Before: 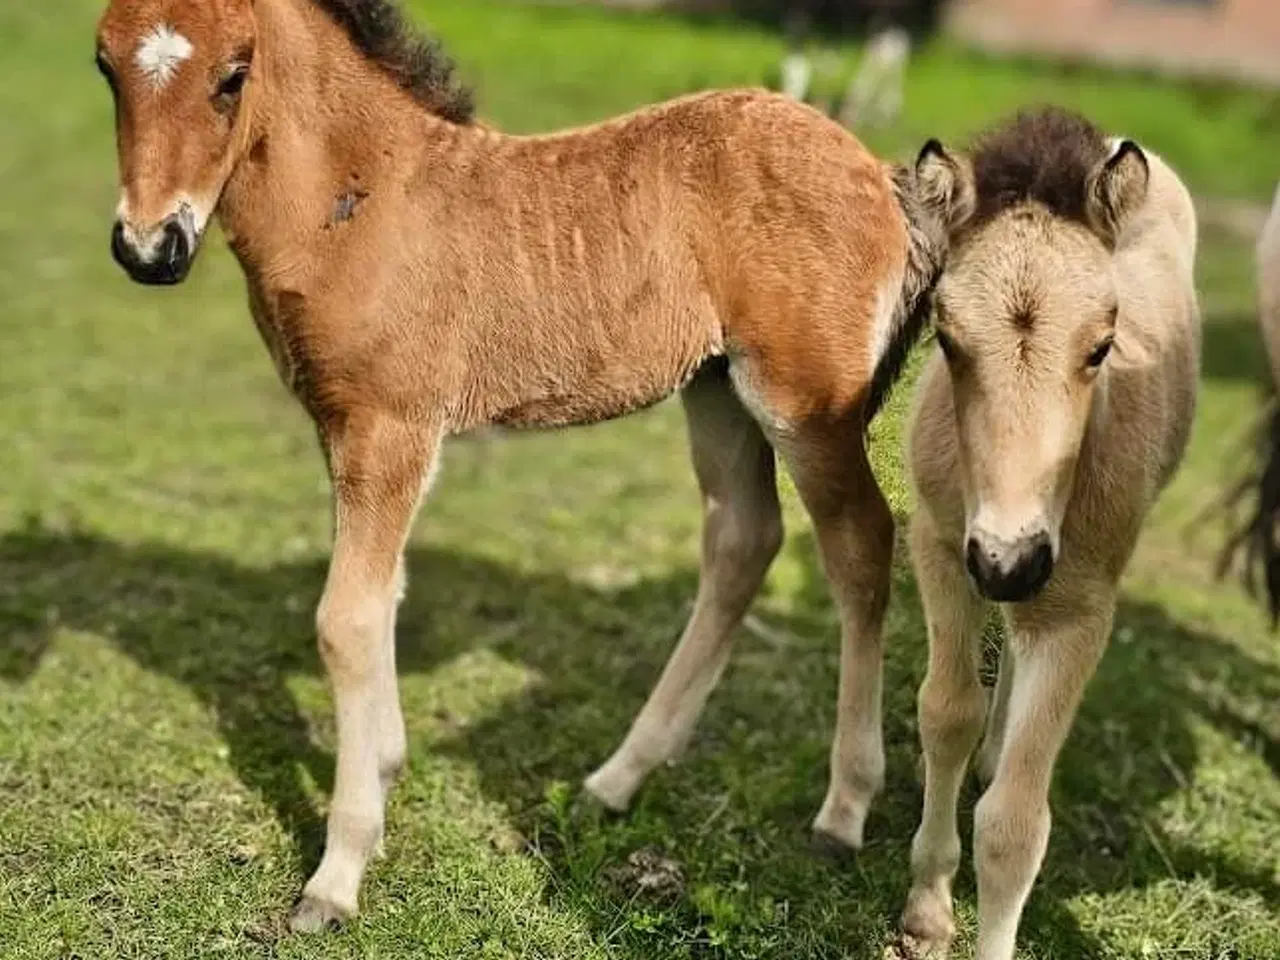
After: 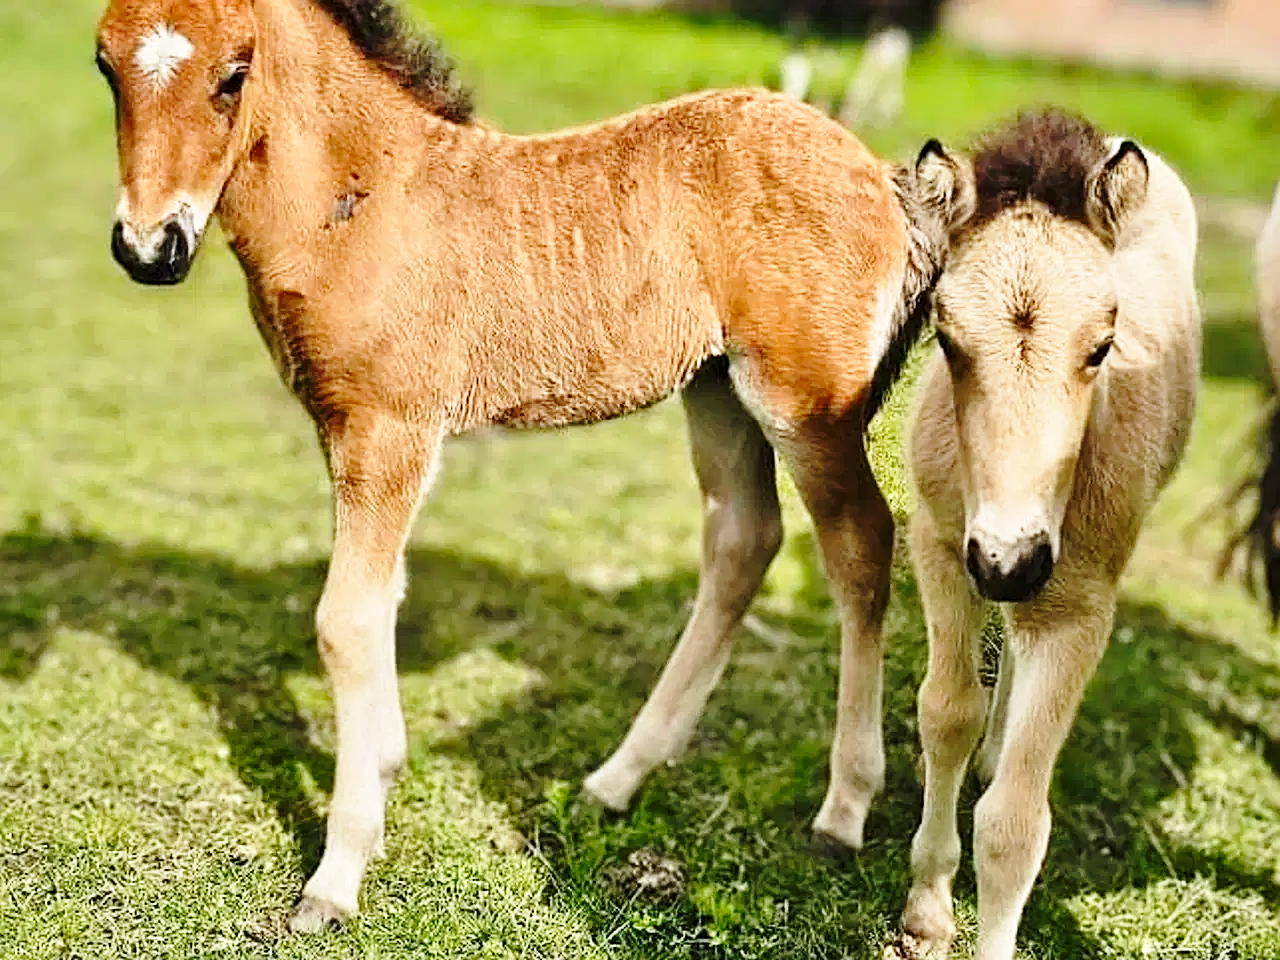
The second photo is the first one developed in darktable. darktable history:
exposure: black level correction 0.001, compensate highlight preservation false
base curve: curves: ch0 [(0, 0) (0.028, 0.03) (0.121, 0.232) (0.46, 0.748) (0.859, 0.968) (1, 1)], preserve colors none
sharpen: on, module defaults
